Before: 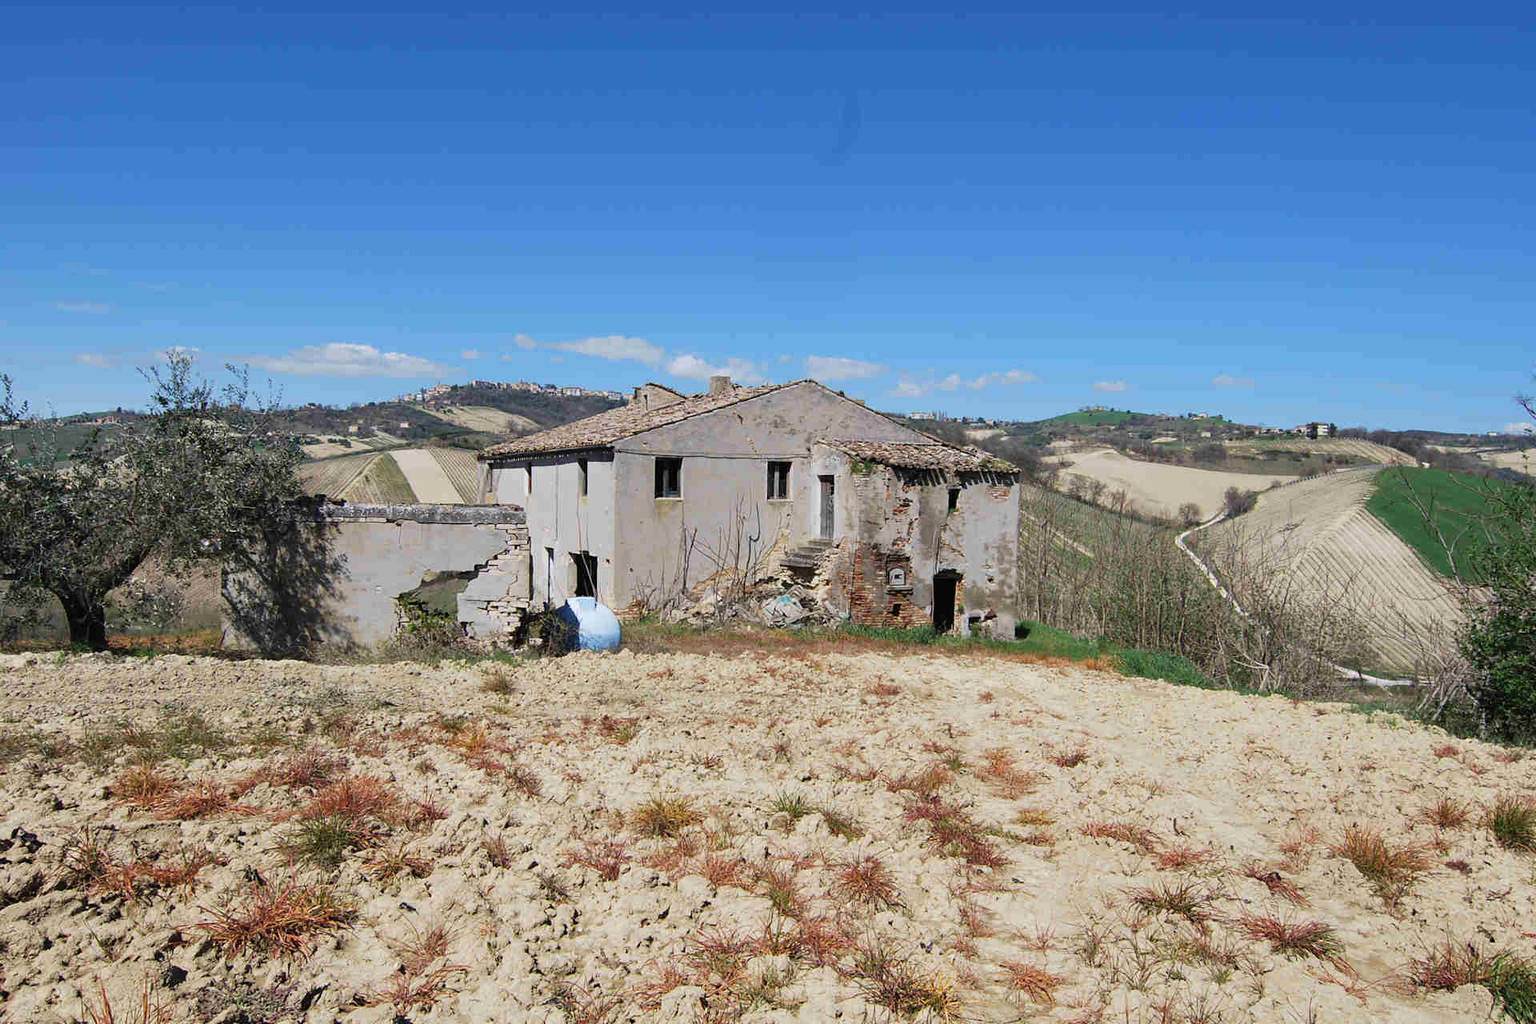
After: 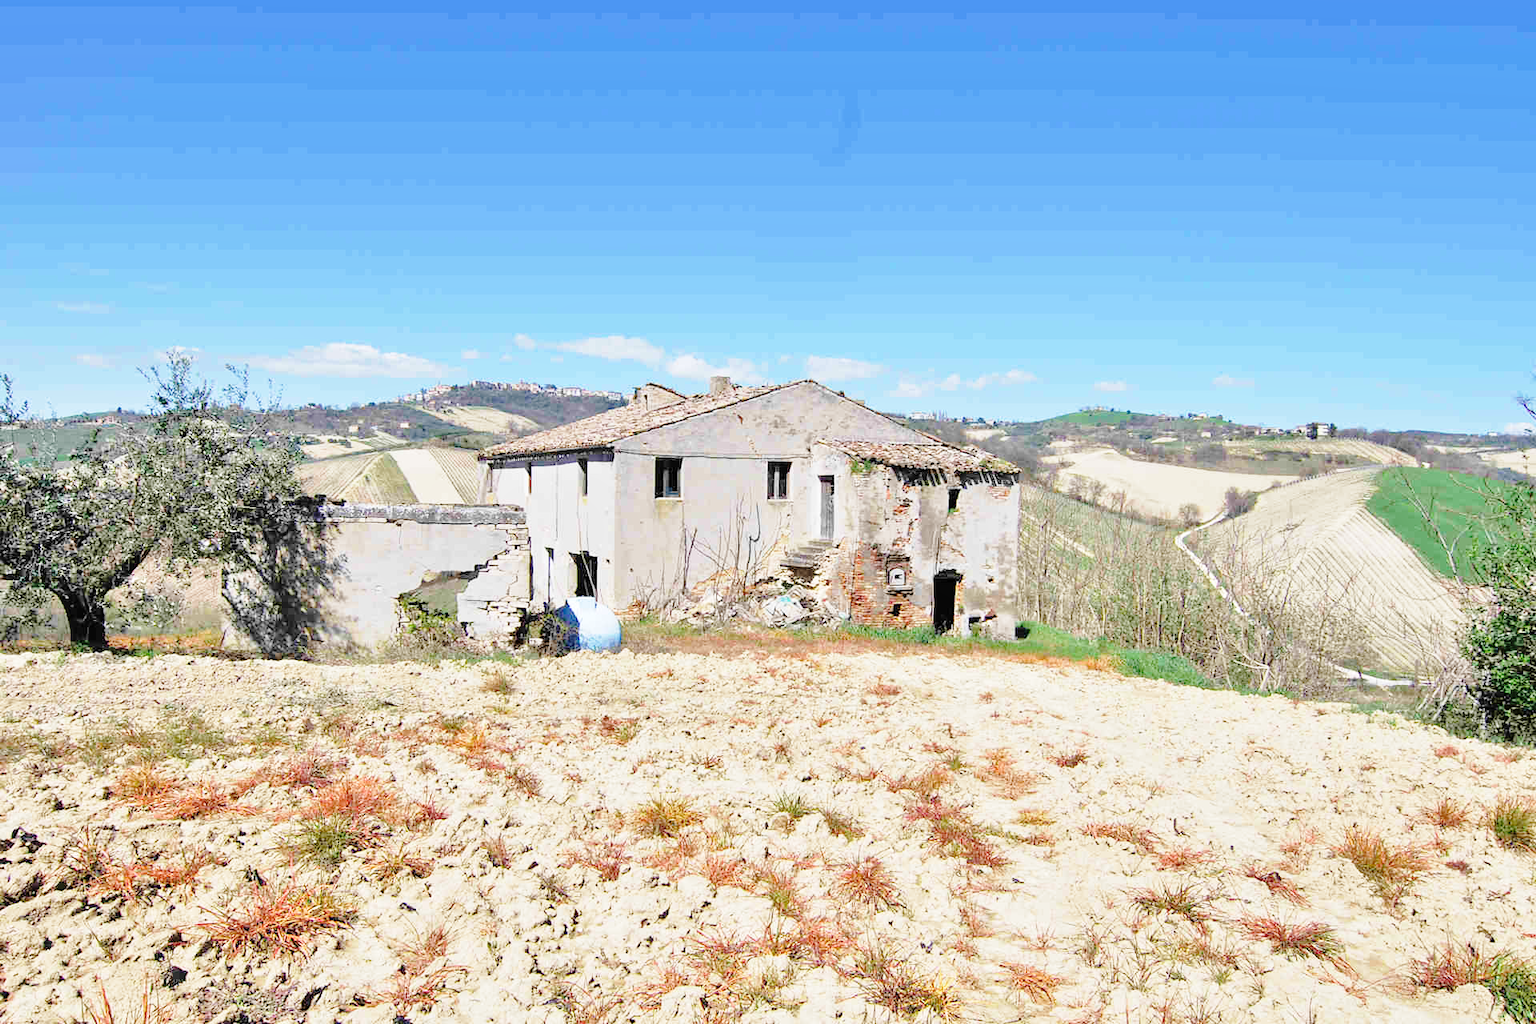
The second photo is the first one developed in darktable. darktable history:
tone equalizer: -7 EV 0.15 EV, -6 EV 0.6 EV, -5 EV 1.15 EV, -4 EV 1.33 EV, -3 EV 1.15 EV, -2 EV 0.6 EV, -1 EV 0.15 EV, mask exposure compensation -0.5 EV
base curve: curves: ch0 [(0, 0) (0.028, 0.03) (0.121, 0.232) (0.46, 0.748) (0.859, 0.968) (1, 1)], preserve colors none
